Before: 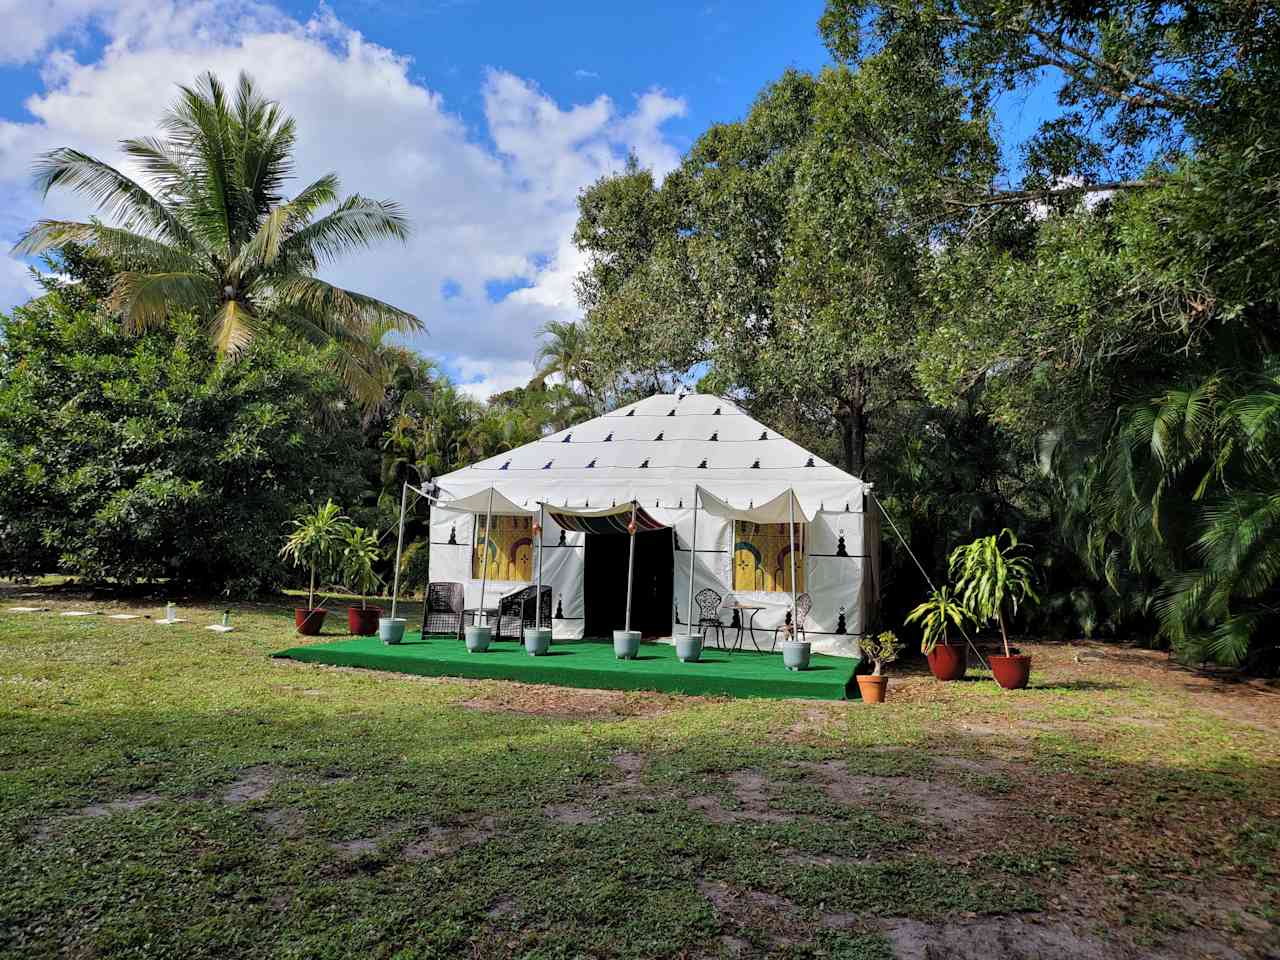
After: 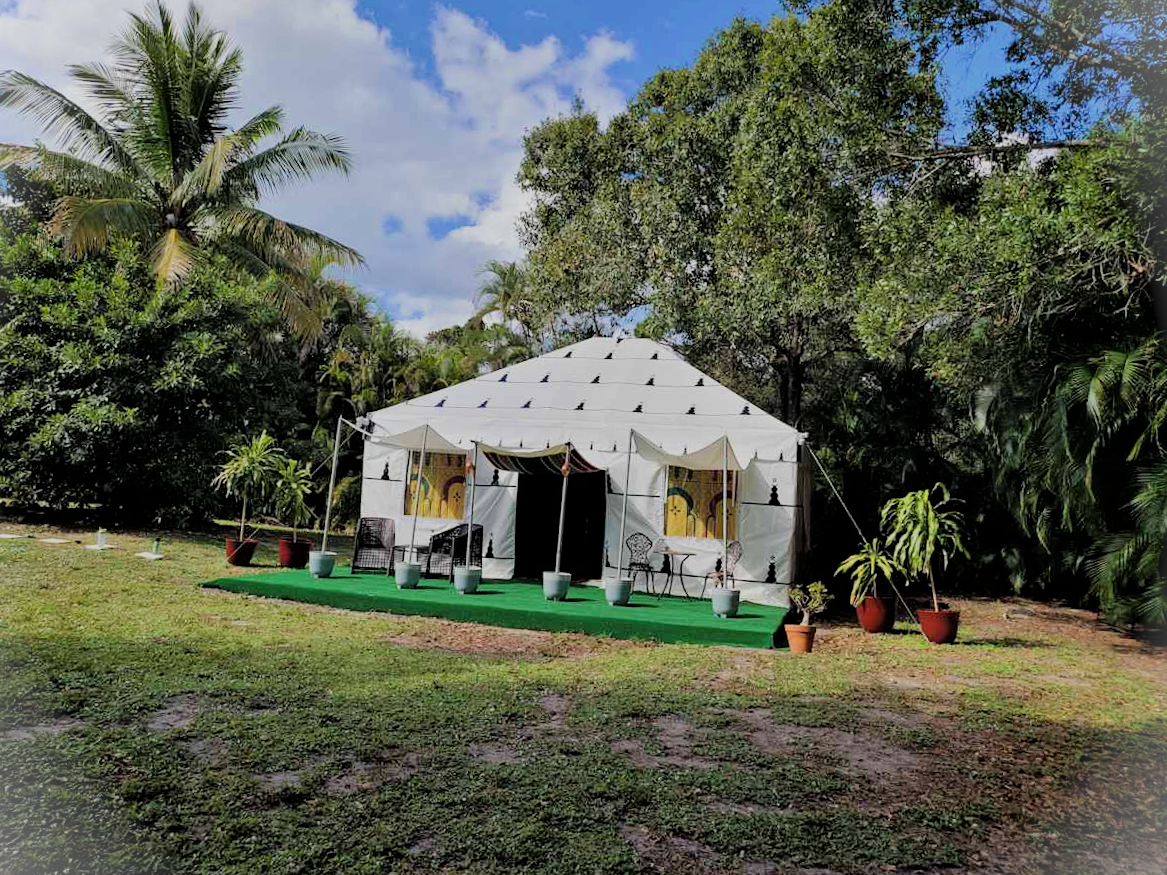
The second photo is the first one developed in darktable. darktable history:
filmic rgb: black relative exposure -7.65 EV, white relative exposure 4.56 EV, hardness 3.61, contrast 1.05
vignetting: fall-off start 100%, brightness 0.3, saturation 0
crop and rotate: angle -1.96°, left 3.097%, top 4.154%, right 1.586%, bottom 0.529%
